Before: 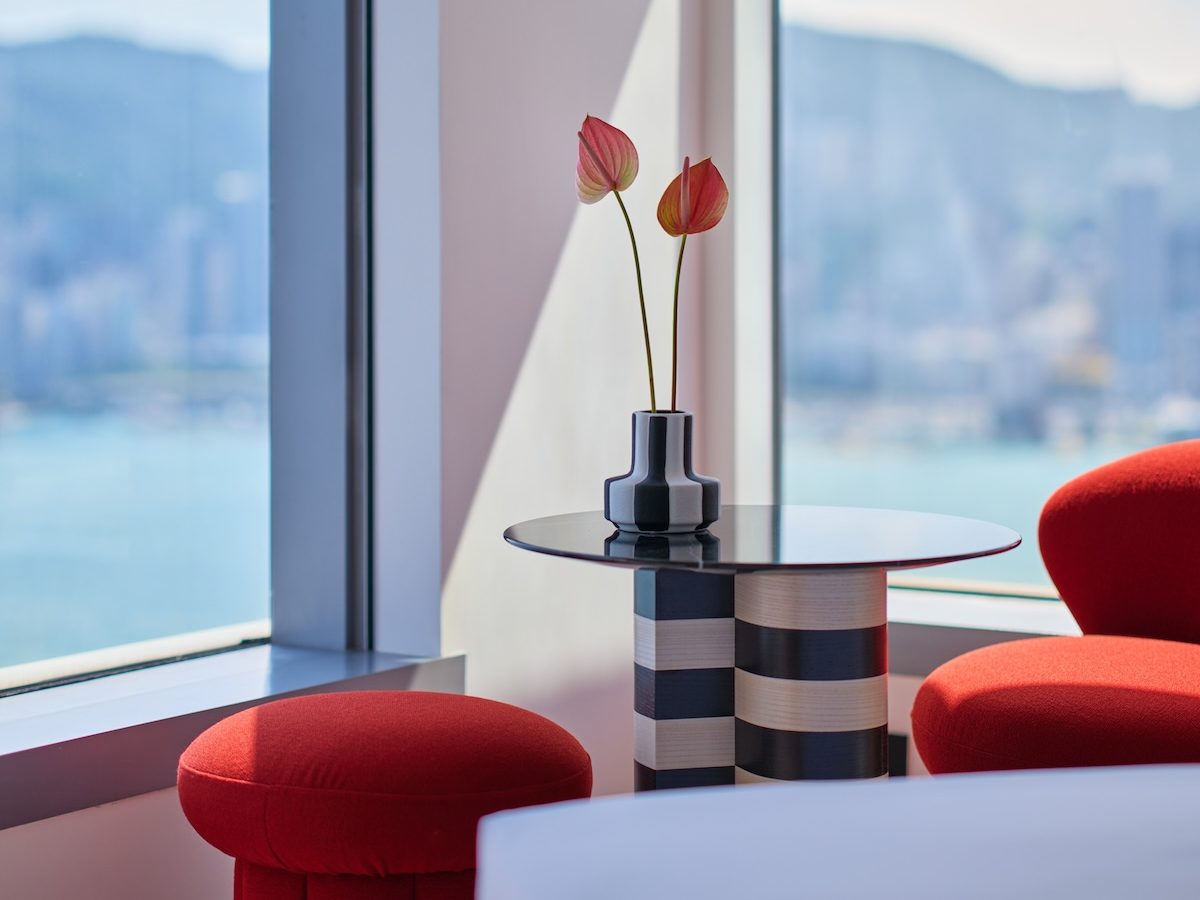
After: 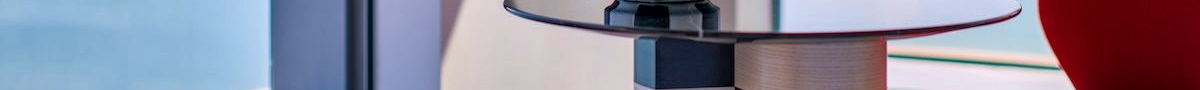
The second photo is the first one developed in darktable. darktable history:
crop and rotate: top 59.084%, bottom 30.916%
color balance rgb: shadows lift › chroma 2%, shadows lift › hue 217.2°, power › chroma 0.25%, power › hue 60°, highlights gain › chroma 1.5%, highlights gain › hue 309.6°, global offset › luminance -0.25%, perceptual saturation grading › global saturation 15%, global vibrance 15%
local contrast: on, module defaults
shadows and highlights: shadows 40, highlights -54, highlights color adjustment 46%, low approximation 0.01, soften with gaussian
